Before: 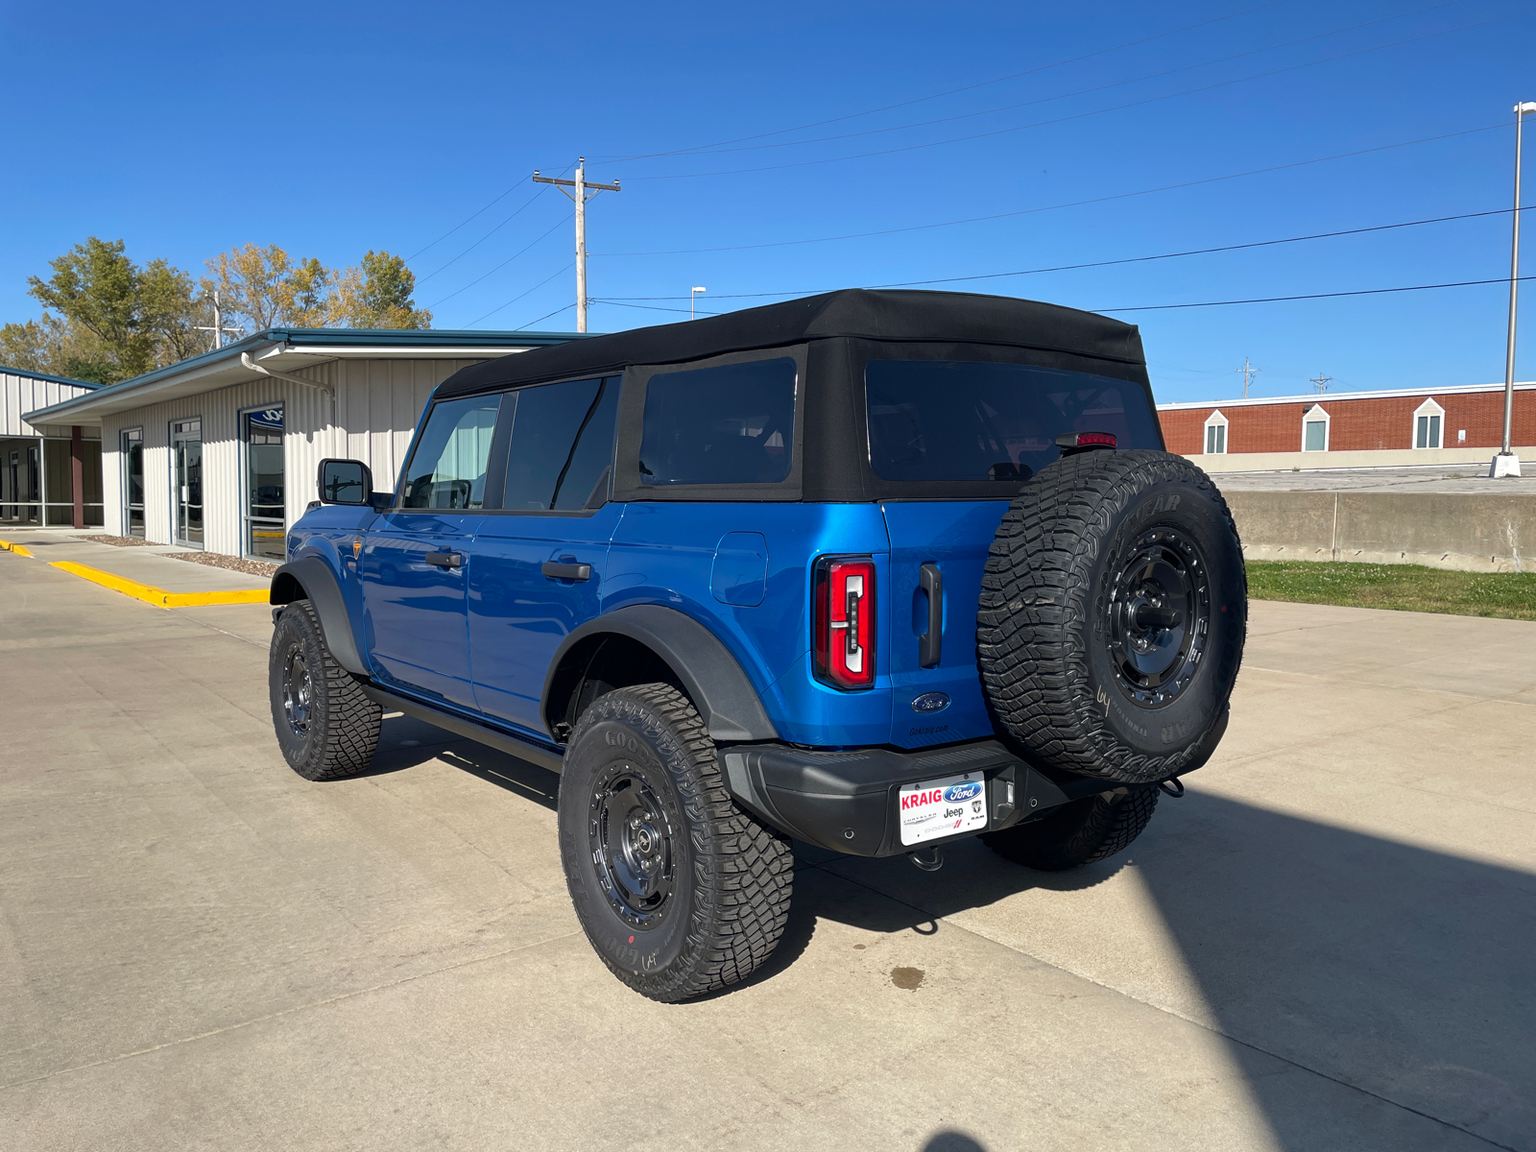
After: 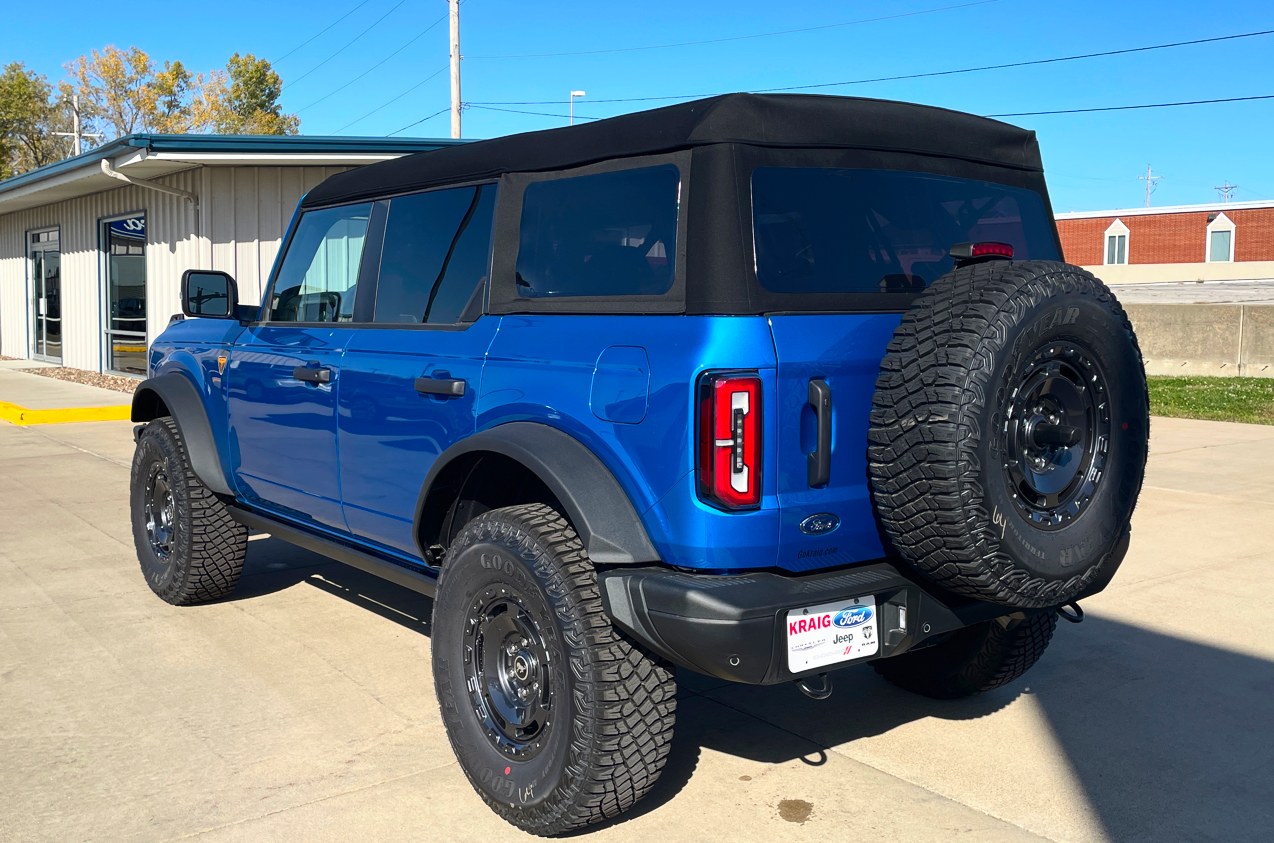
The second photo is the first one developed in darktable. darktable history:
contrast brightness saturation: contrast 0.232, brightness 0.102, saturation 0.294
crop: left 9.379%, top 17.347%, right 10.949%, bottom 12.34%
